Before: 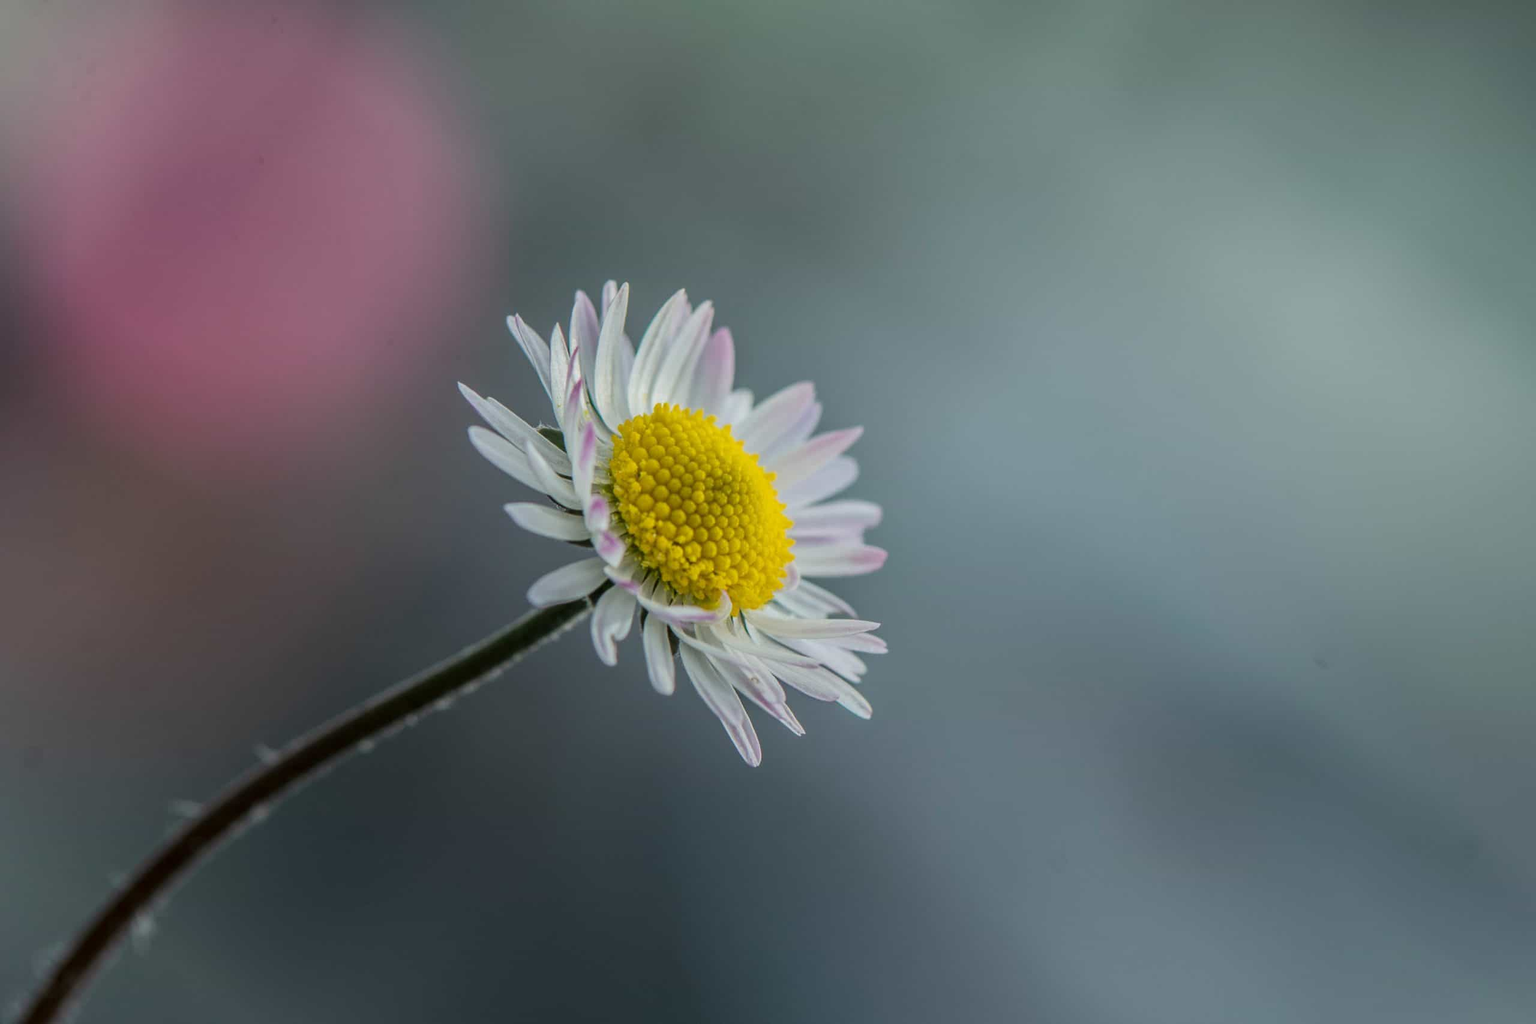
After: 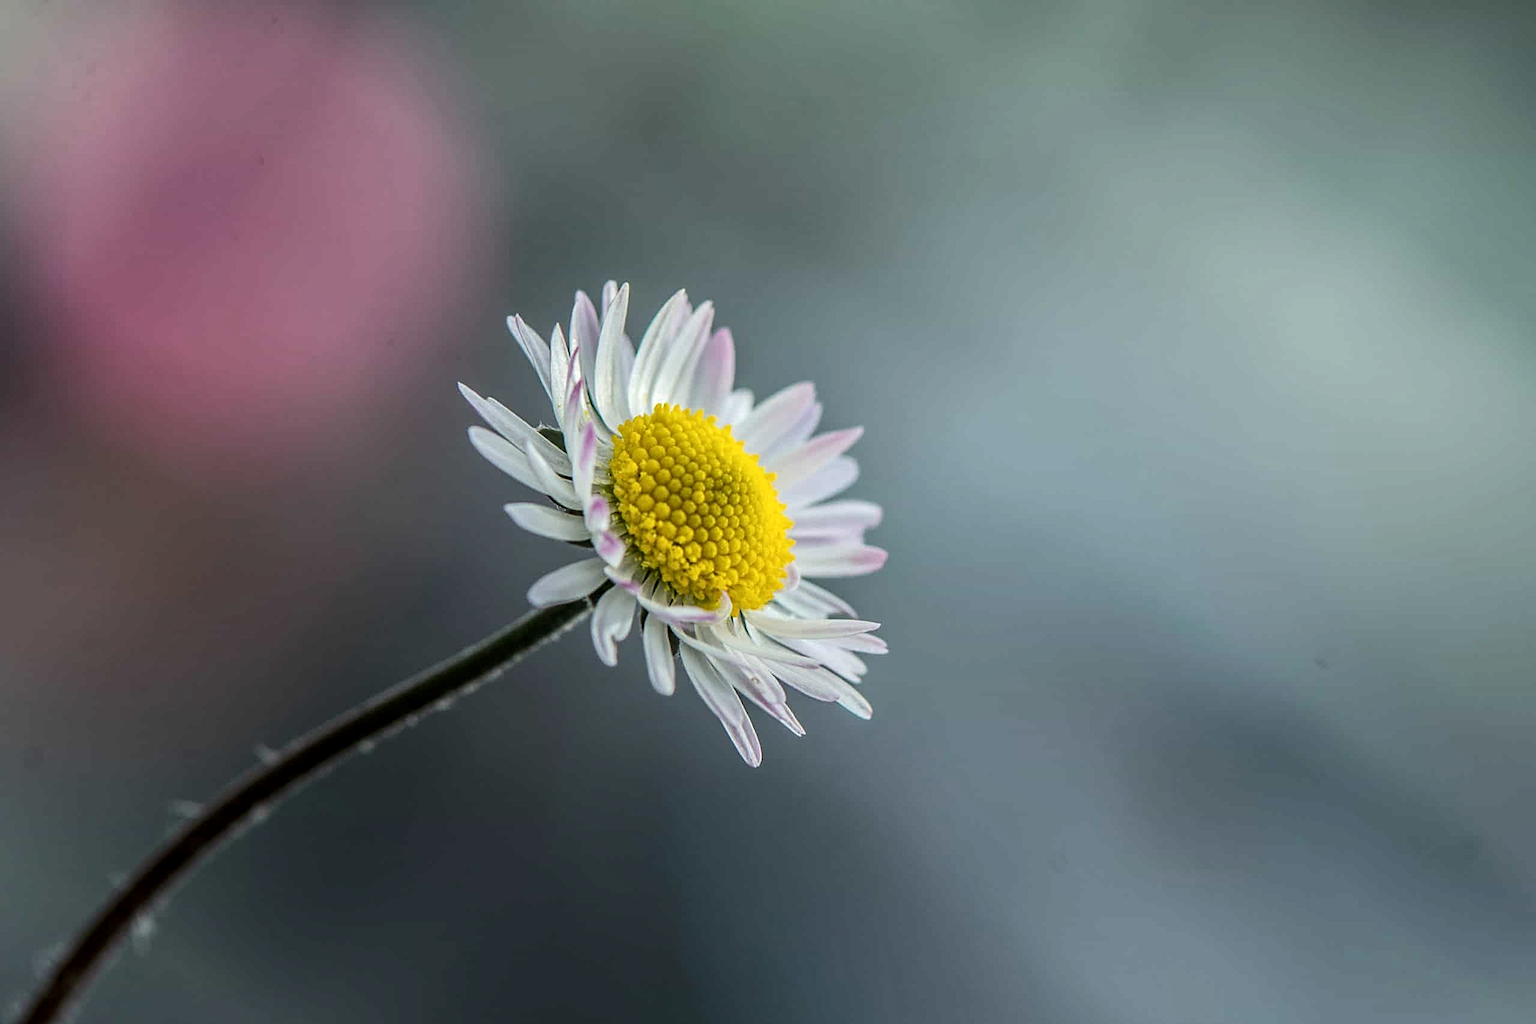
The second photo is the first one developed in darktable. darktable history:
sharpen: on, module defaults
local contrast: highlights 100%, shadows 100%, detail 120%, midtone range 0.2
tone equalizer: -8 EV -0.417 EV, -7 EV -0.389 EV, -6 EV -0.333 EV, -5 EV -0.222 EV, -3 EV 0.222 EV, -2 EV 0.333 EV, -1 EV 0.389 EV, +0 EV 0.417 EV, edges refinement/feathering 500, mask exposure compensation -1.57 EV, preserve details no
